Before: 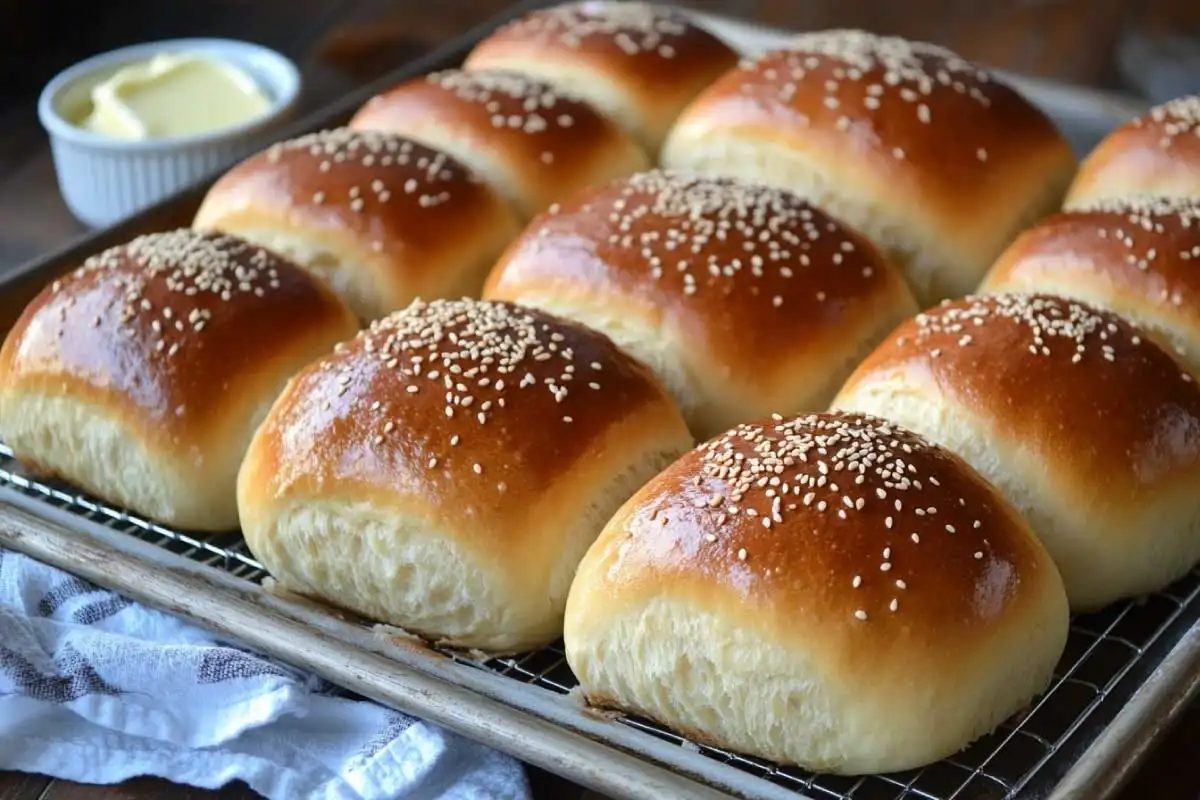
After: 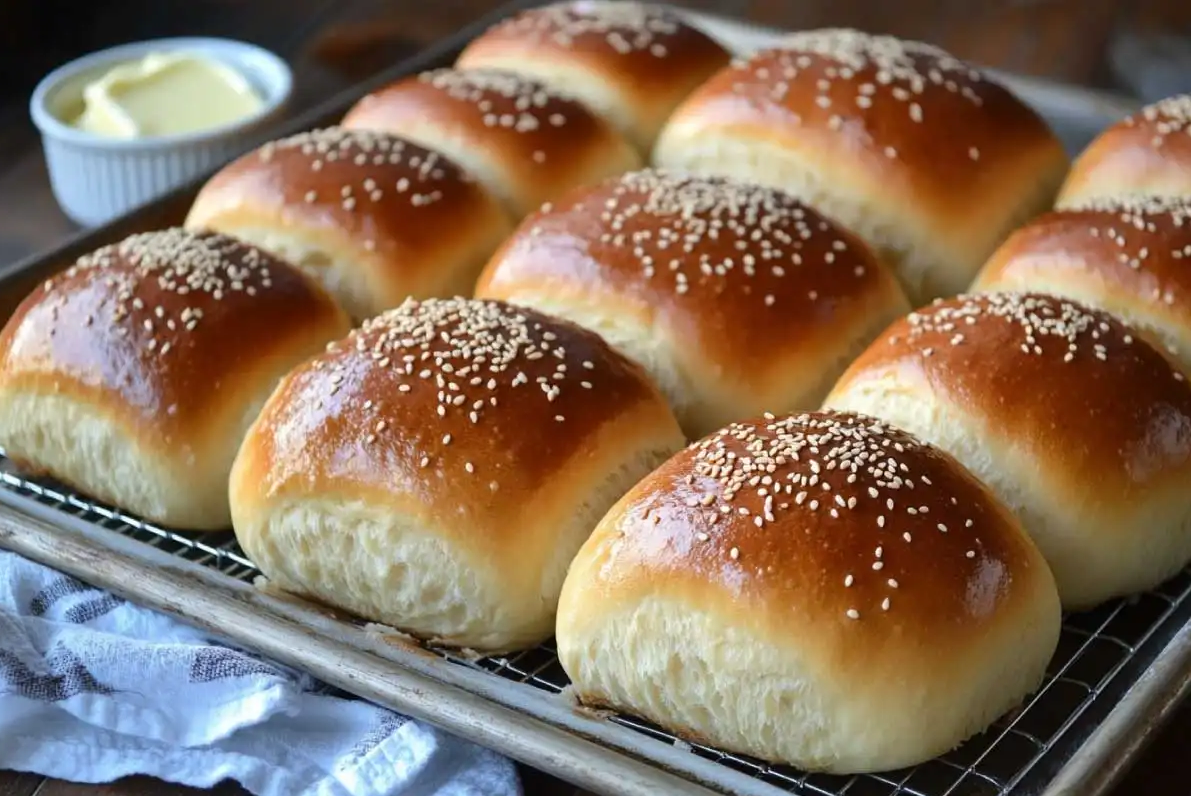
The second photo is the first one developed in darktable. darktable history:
crop and rotate: left 0.685%, top 0.139%, bottom 0.284%
